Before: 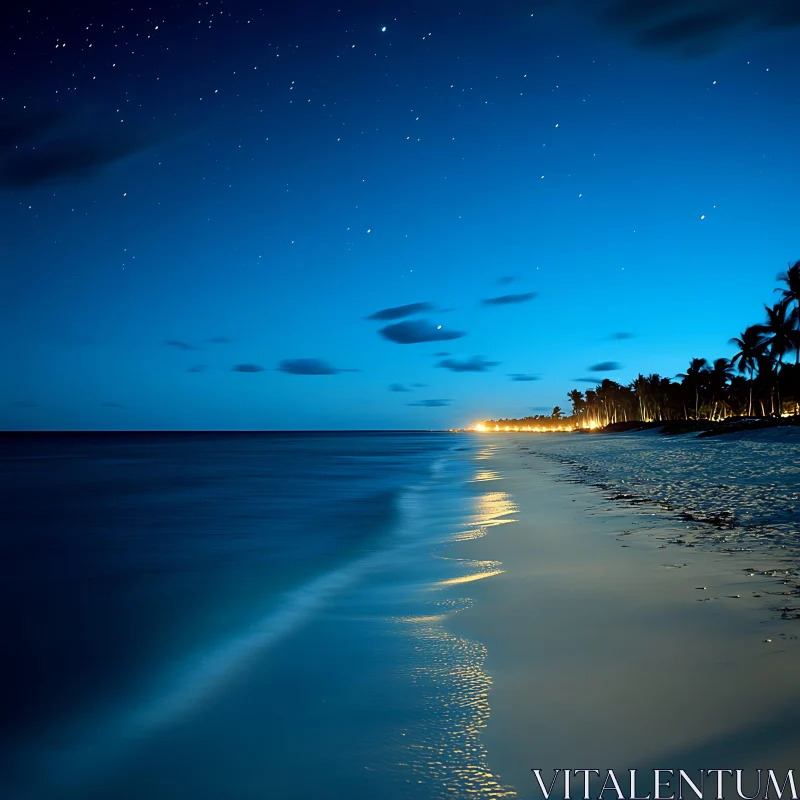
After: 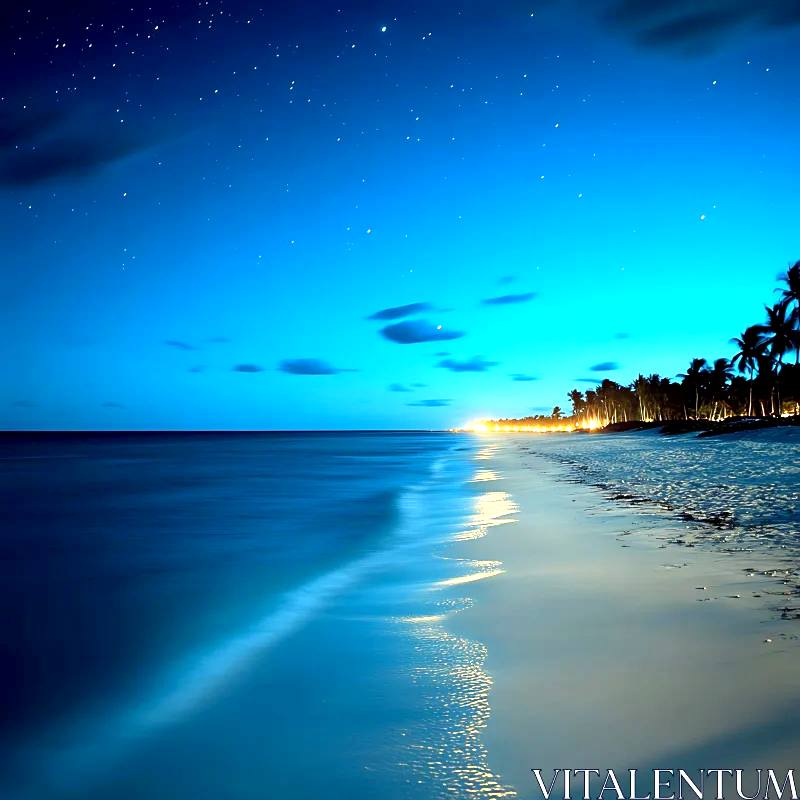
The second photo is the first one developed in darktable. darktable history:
exposure: black level correction 0.001, exposure 1.312 EV, compensate highlight preservation false
